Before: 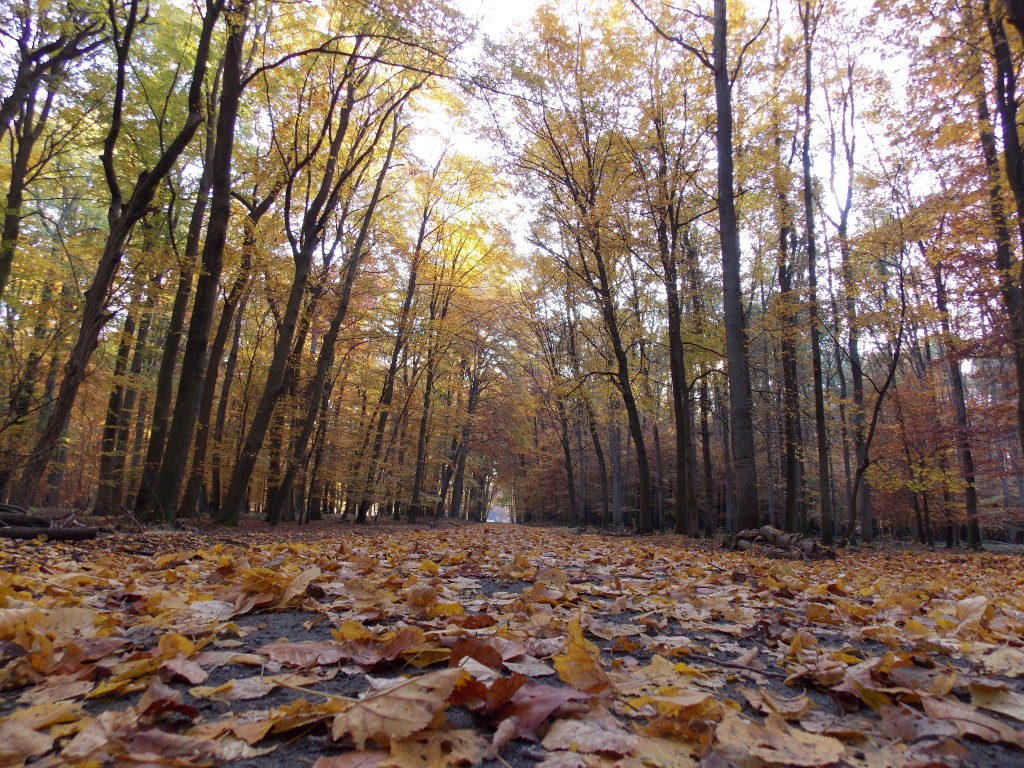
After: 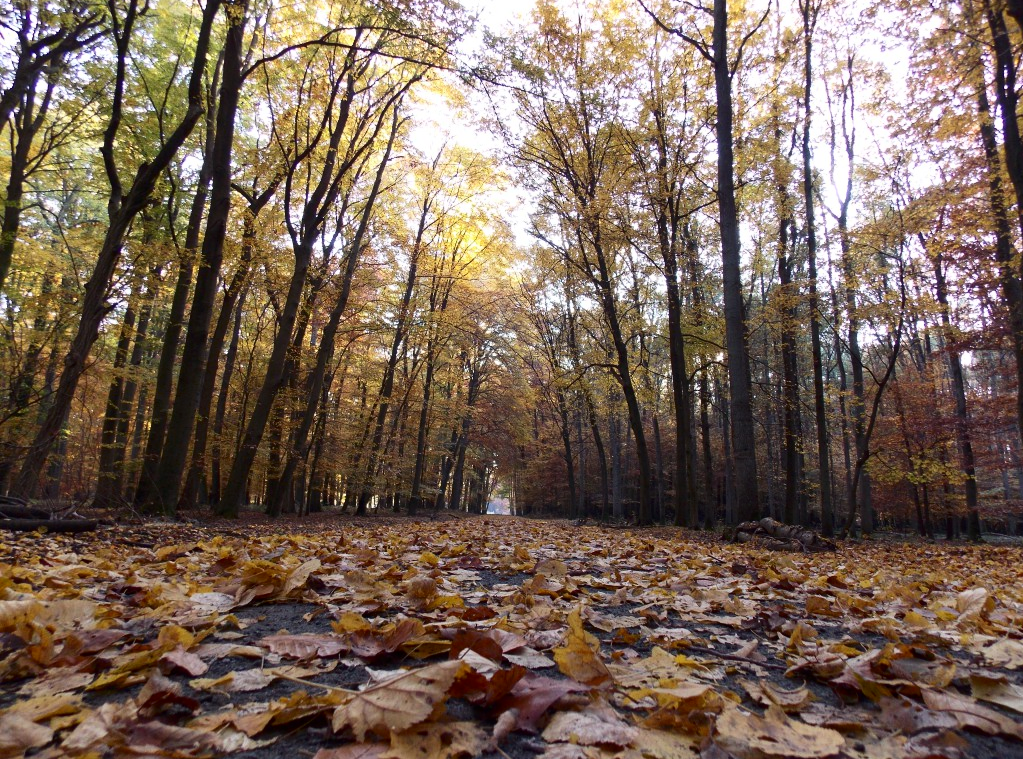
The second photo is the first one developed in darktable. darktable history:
contrast brightness saturation: contrast 0.22
crop: top 1.049%, right 0.001%
shadows and highlights: shadows 5, soften with gaussian
